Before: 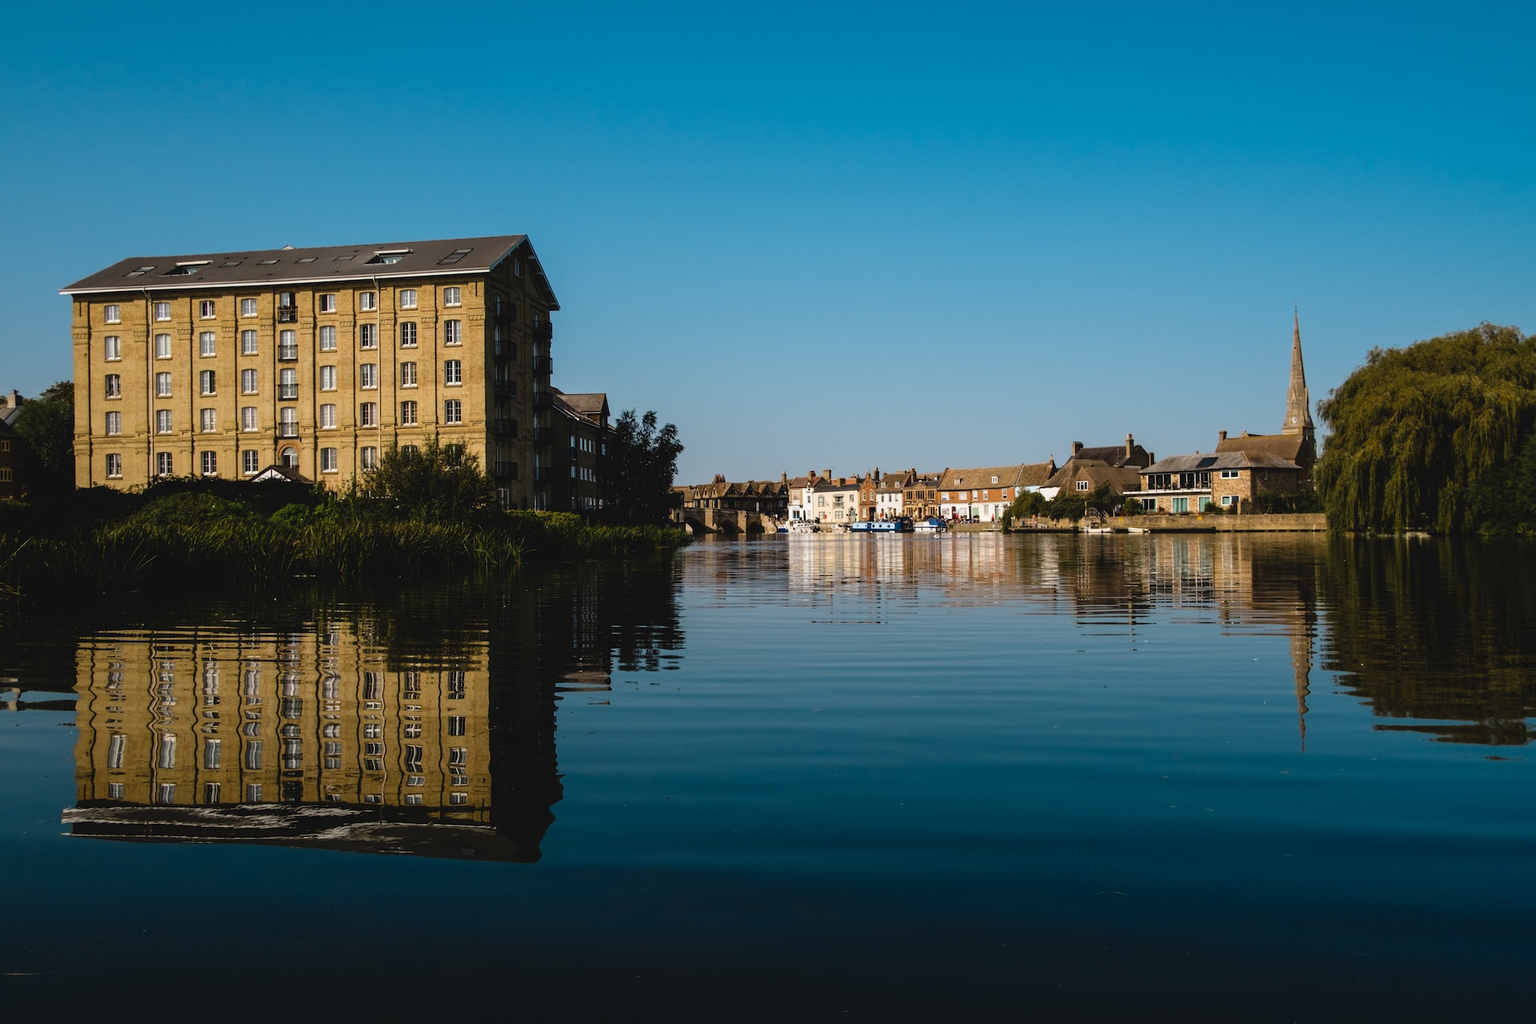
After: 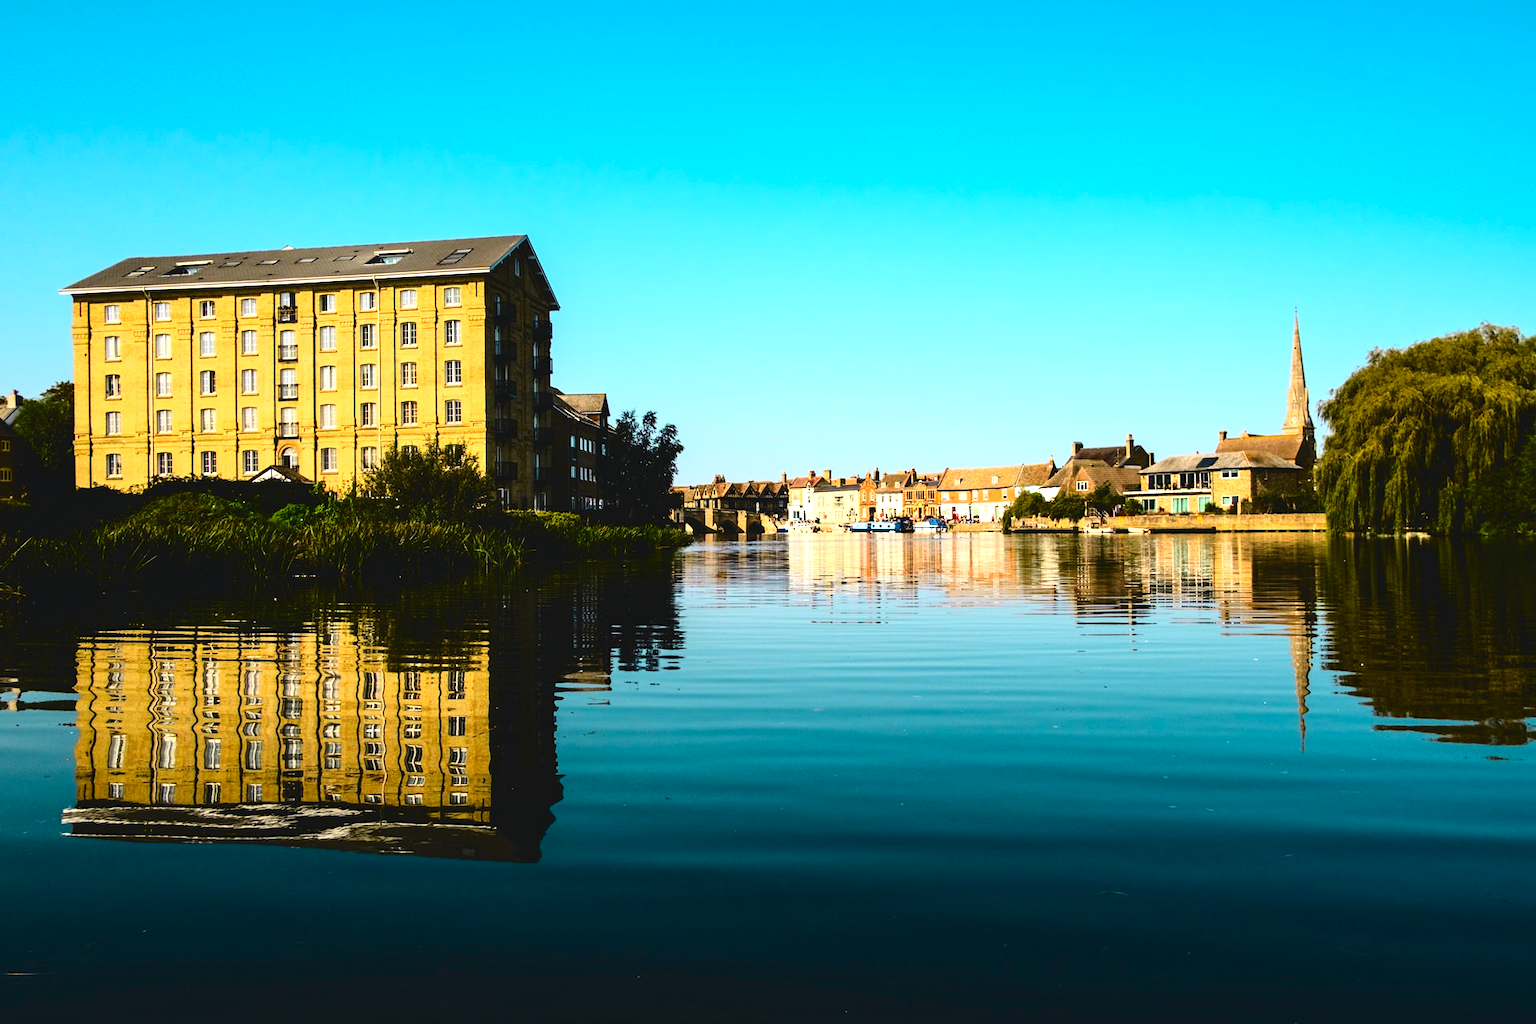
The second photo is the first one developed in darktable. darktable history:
tone curve: curves: ch0 [(0, 0.023) (0.132, 0.075) (0.251, 0.186) (0.441, 0.476) (0.662, 0.757) (0.849, 0.927) (1, 0.99)]; ch1 [(0, 0) (0.447, 0.411) (0.483, 0.469) (0.498, 0.496) (0.518, 0.514) (0.561, 0.59) (0.606, 0.659) (0.657, 0.725) (0.869, 0.916) (1, 1)]; ch2 [(0, 0) (0.307, 0.315) (0.425, 0.438) (0.483, 0.477) (0.503, 0.503) (0.526, 0.553) (0.552, 0.601) (0.615, 0.669) (0.703, 0.797) (0.985, 0.966)], color space Lab, independent channels
exposure: black level correction 0, exposure 1.1 EV, compensate exposure bias true, compensate highlight preservation false
color balance rgb: global vibrance 10%
